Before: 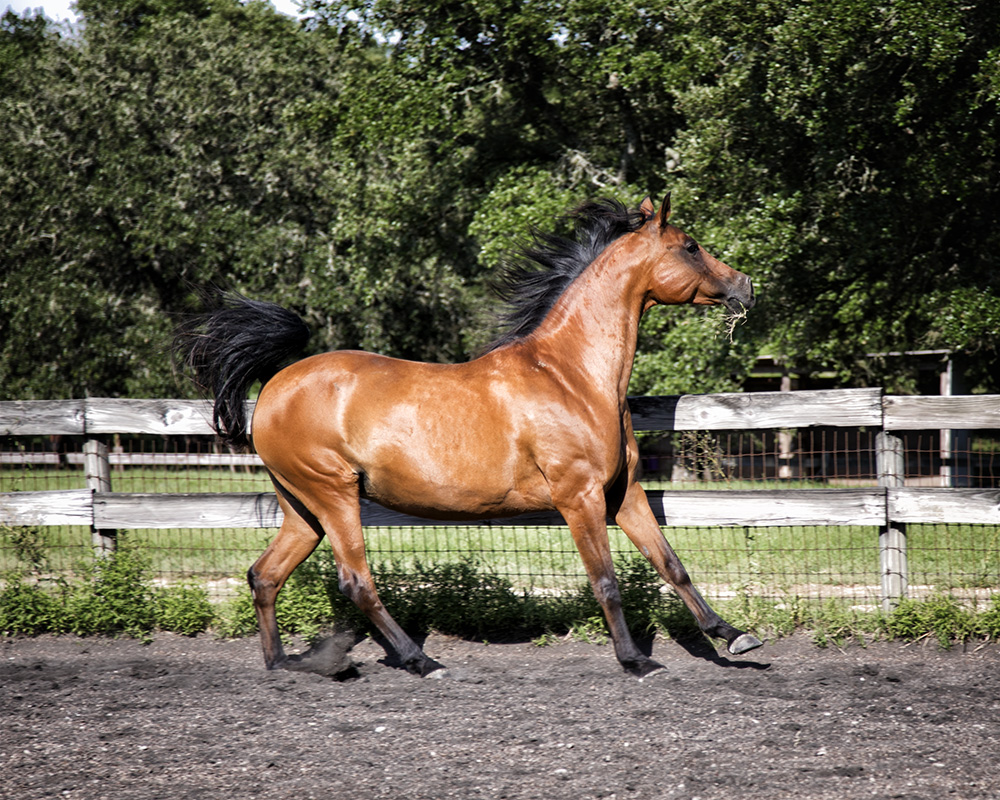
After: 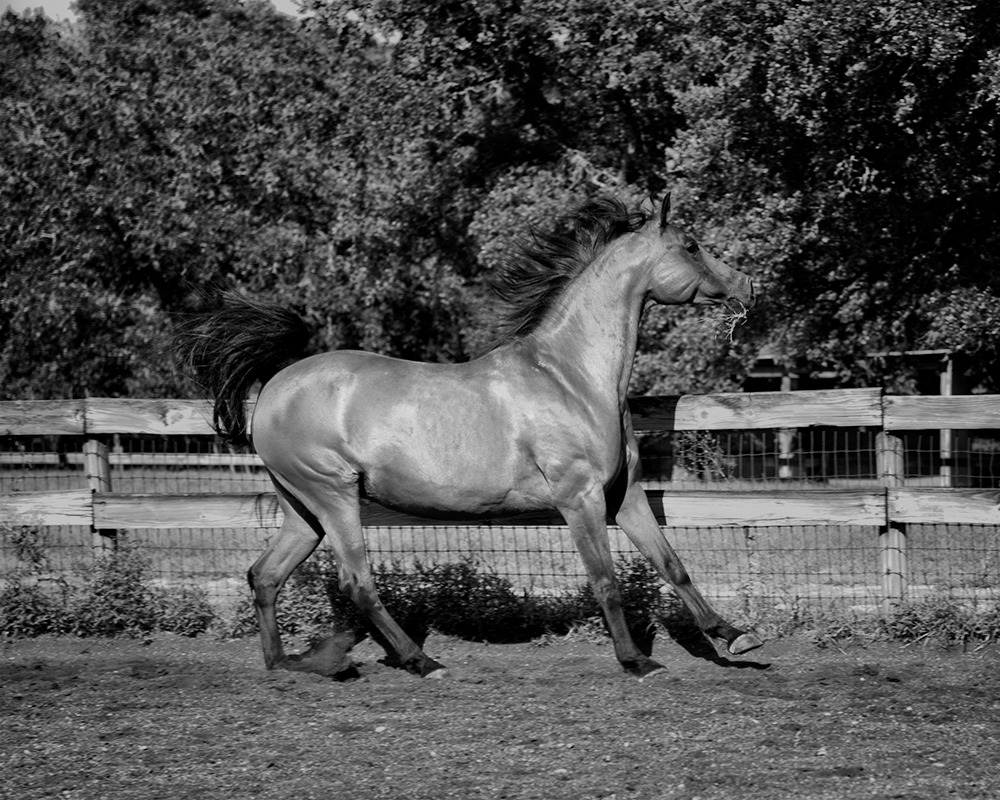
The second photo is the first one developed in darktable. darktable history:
white balance: red 1, blue 1
monochrome: a 79.32, b 81.83, size 1.1
shadows and highlights: soften with gaussian
